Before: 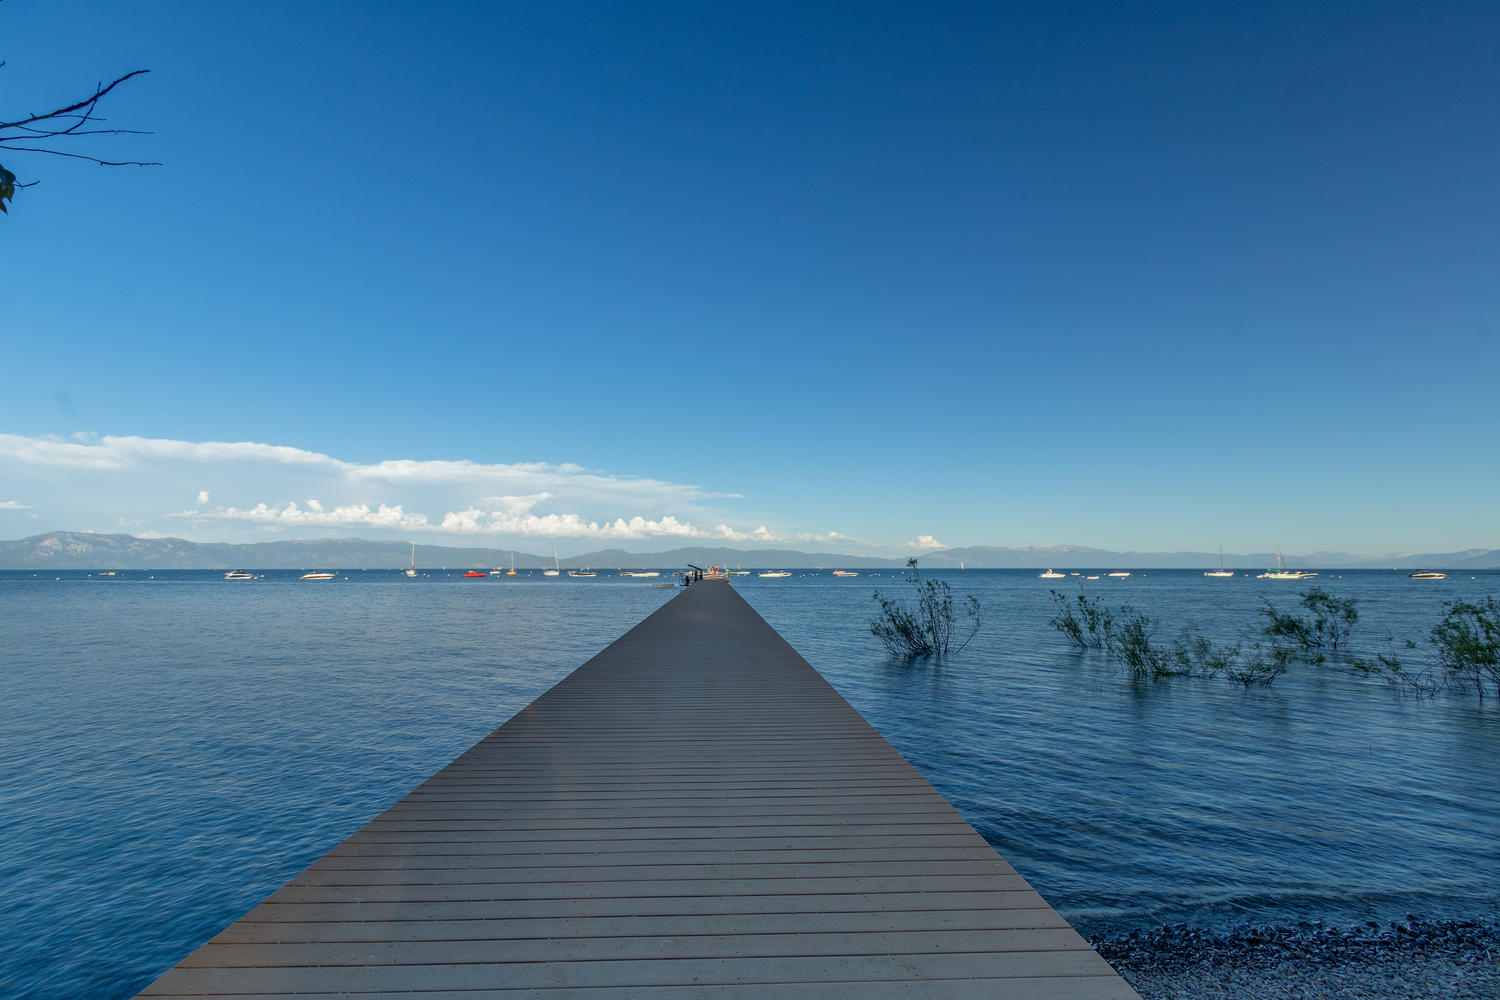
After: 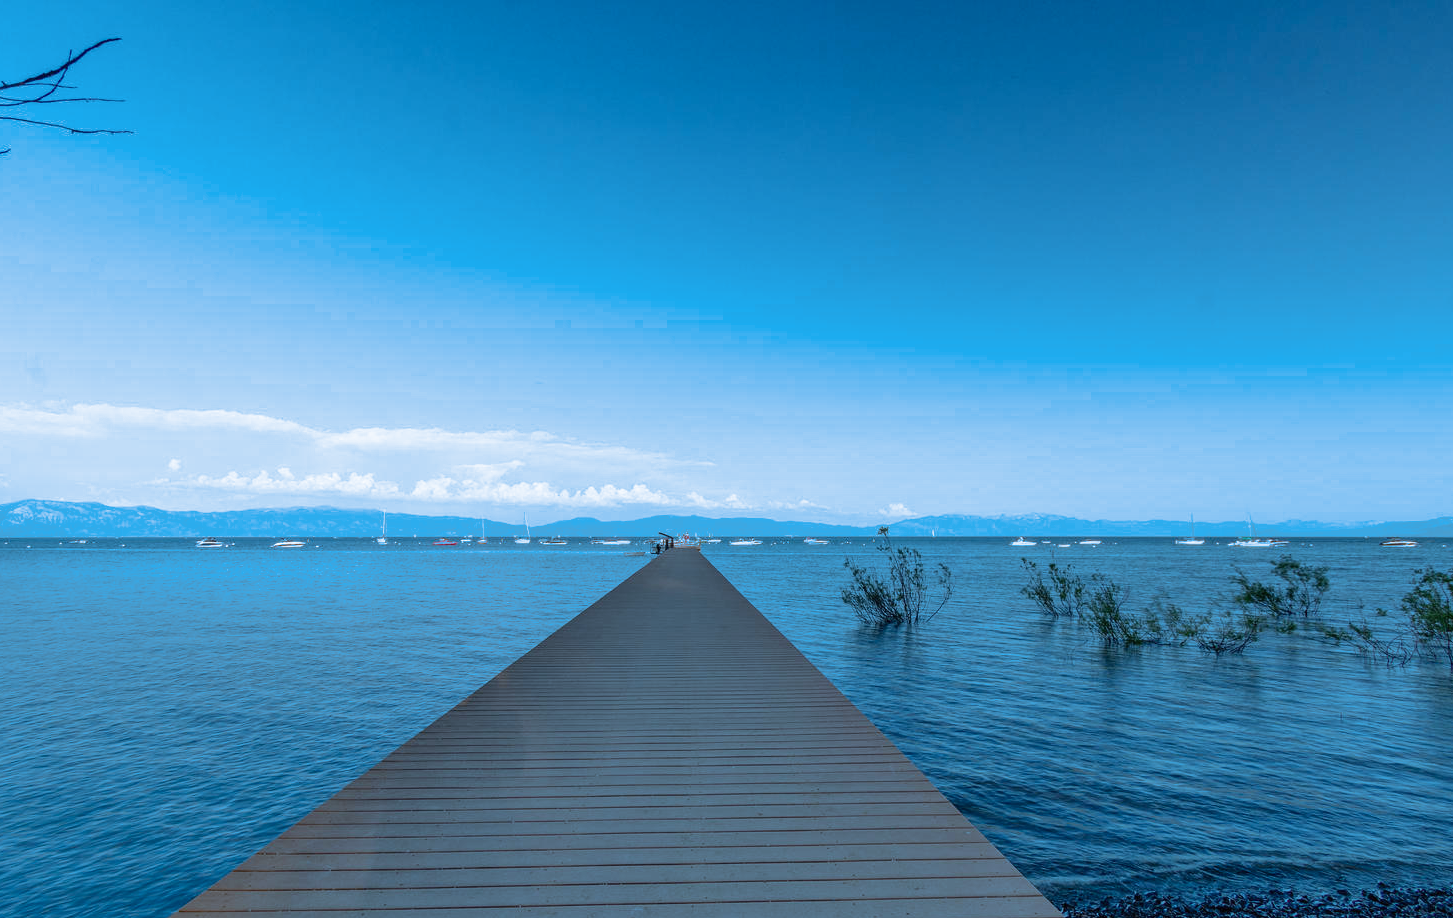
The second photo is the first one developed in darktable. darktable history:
crop: left 1.964%, top 3.251%, right 1.122%, bottom 4.933%
tone equalizer: on, module defaults
split-toning: shadows › hue 220°, shadows › saturation 0.64, highlights › hue 220°, highlights › saturation 0.64, balance 0, compress 5.22%
contrast brightness saturation: contrast 0.2, brightness 0.16, saturation 0.22
